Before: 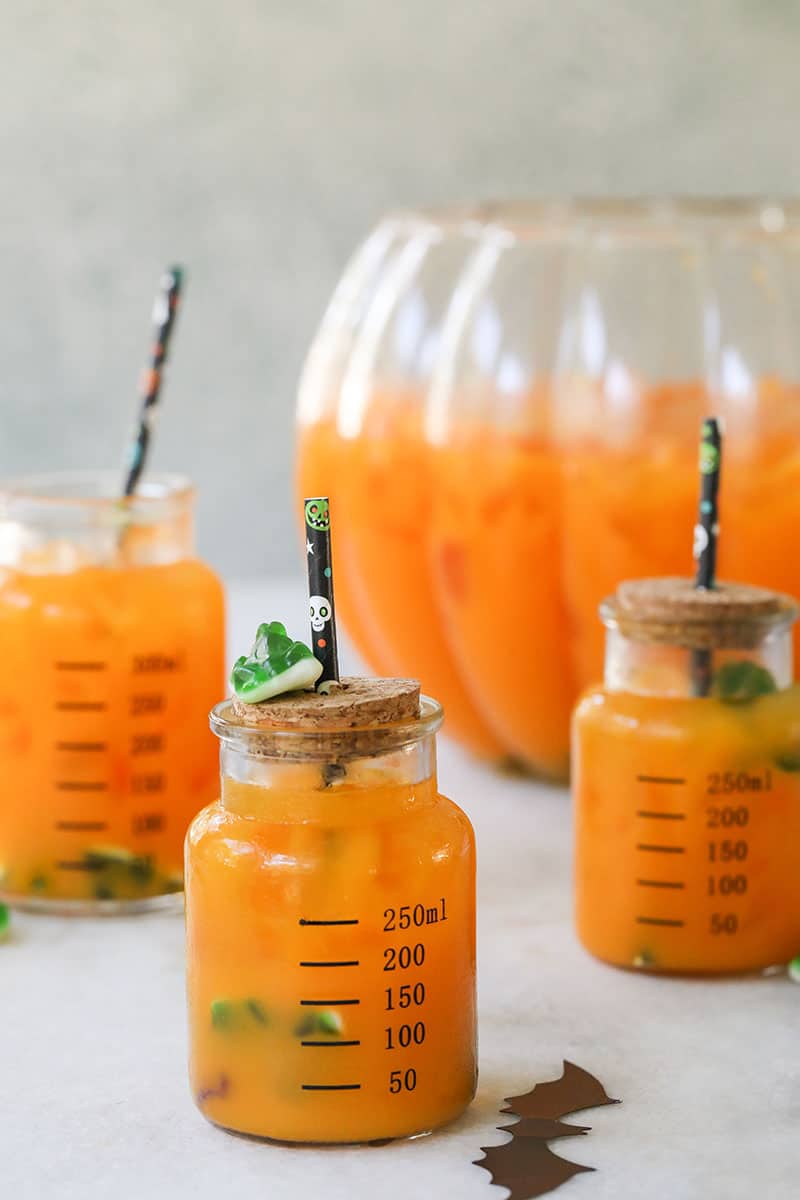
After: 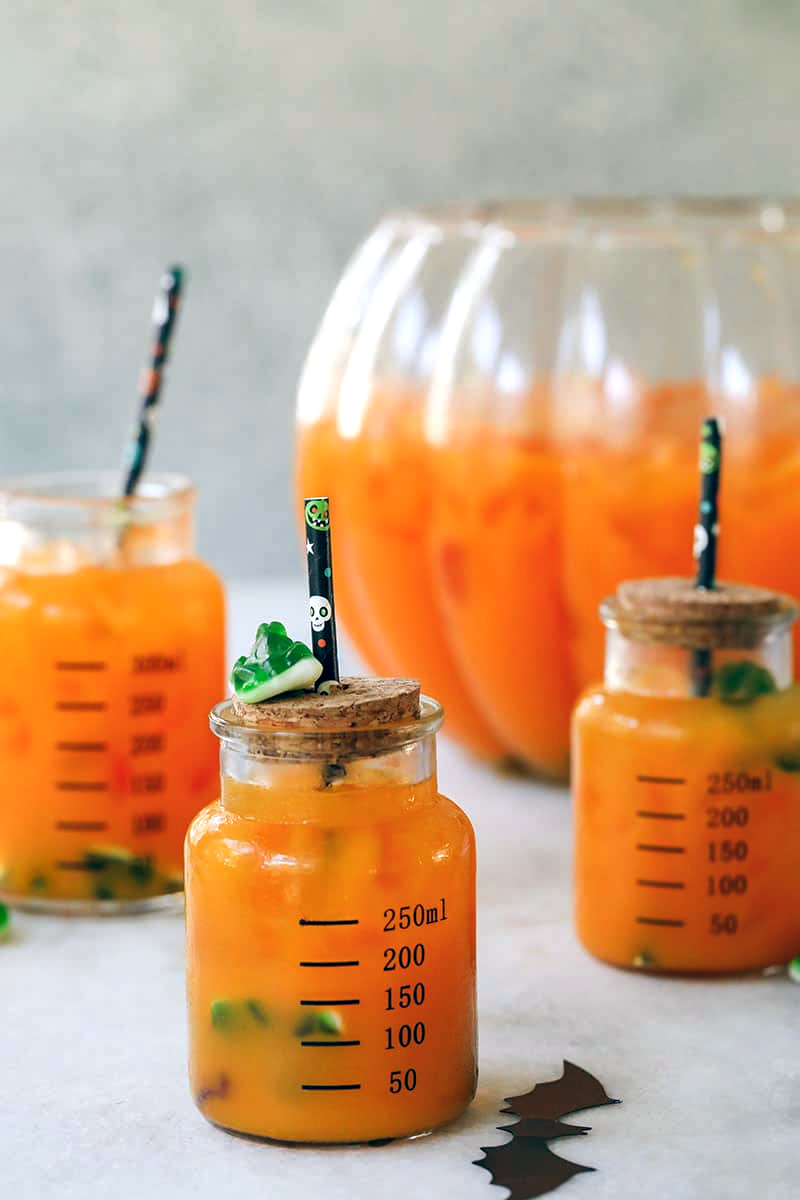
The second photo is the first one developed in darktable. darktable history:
exposure: black level correction 0.029, exposure -0.073 EV, compensate highlight preservation false
shadows and highlights: shadows 52.34, highlights -28.23, soften with gaussian
color balance: lift [1.016, 0.983, 1, 1.017], gamma [0.958, 1, 1, 1], gain [0.981, 1.007, 0.993, 1.002], input saturation 118.26%, contrast 13.43%, contrast fulcrum 21.62%, output saturation 82.76%
